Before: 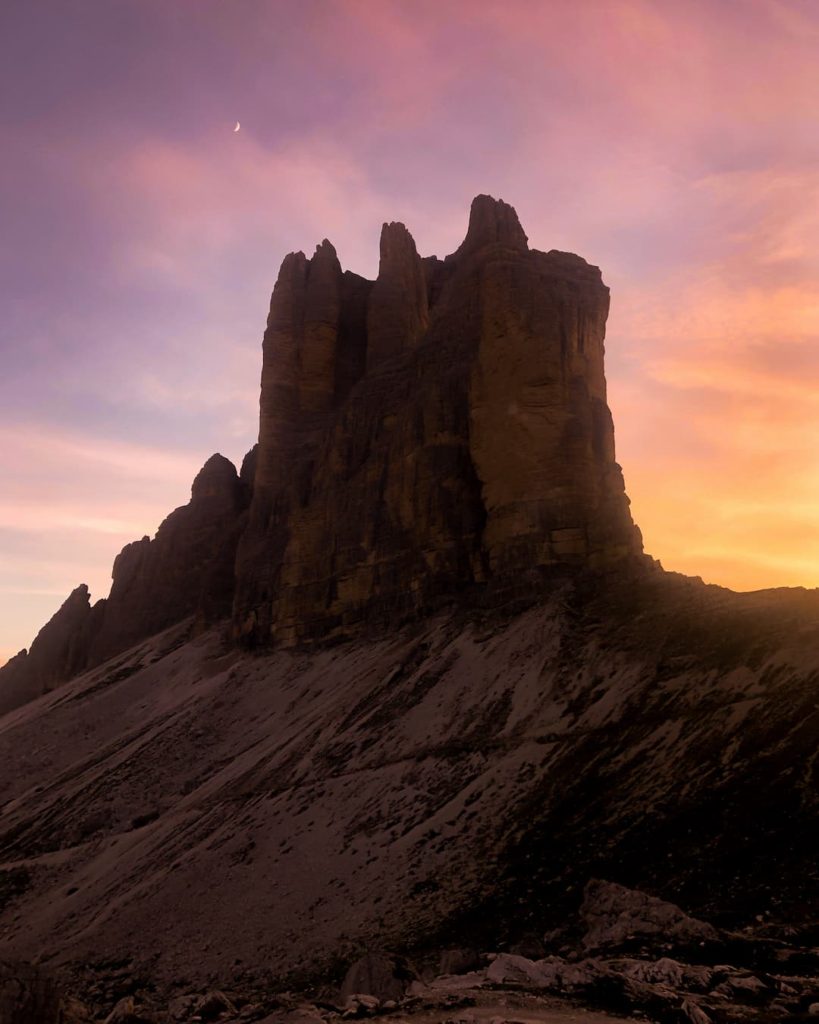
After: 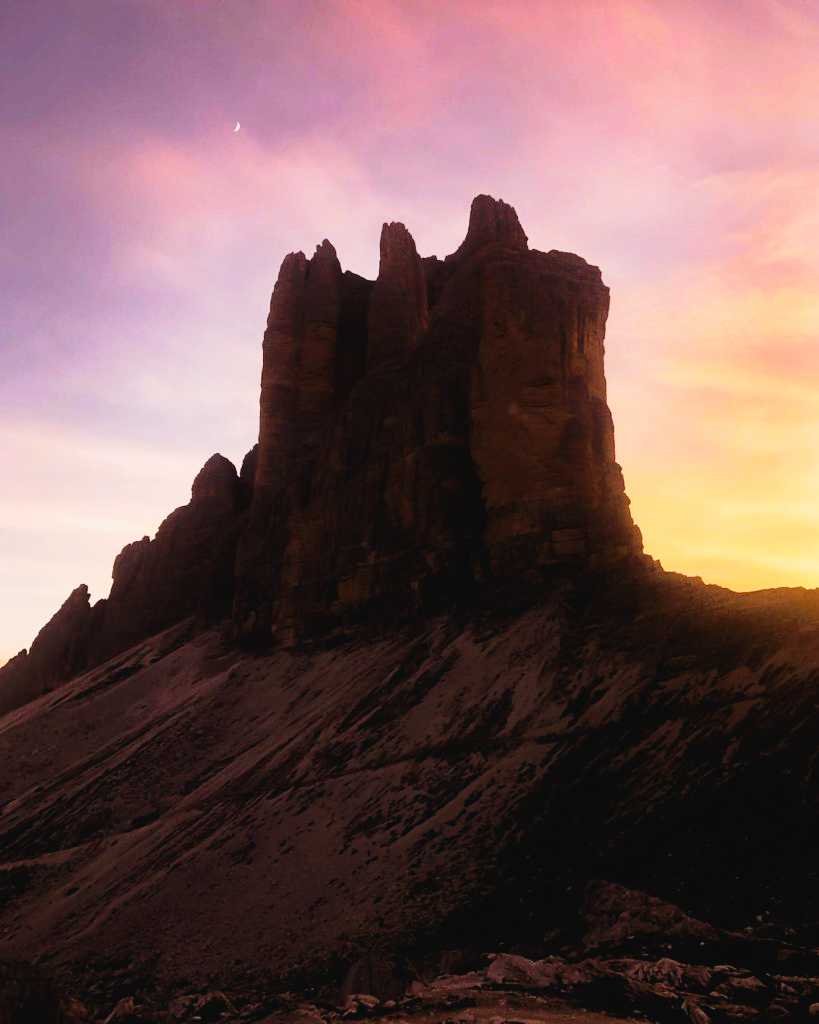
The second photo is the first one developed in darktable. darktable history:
tone curve: curves: ch0 [(0.003, 0.032) (0.037, 0.037) (0.149, 0.117) (0.297, 0.318) (0.41, 0.48) (0.541, 0.649) (0.722, 0.857) (0.875, 0.946) (1, 0.98)]; ch1 [(0, 0) (0.305, 0.325) (0.453, 0.437) (0.482, 0.474) (0.501, 0.498) (0.506, 0.503) (0.559, 0.576) (0.6, 0.635) (0.656, 0.707) (1, 1)]; ch2 [(0, 0) (0.323, 0.277) (0.408, 0.399) (0.45, 0.48) (0.499, 0.502) (0.515, 0.532) (0.573, 0.602) (0.653, 0.675) (0.75, 0.756) (1, 1)], preserve colors none
